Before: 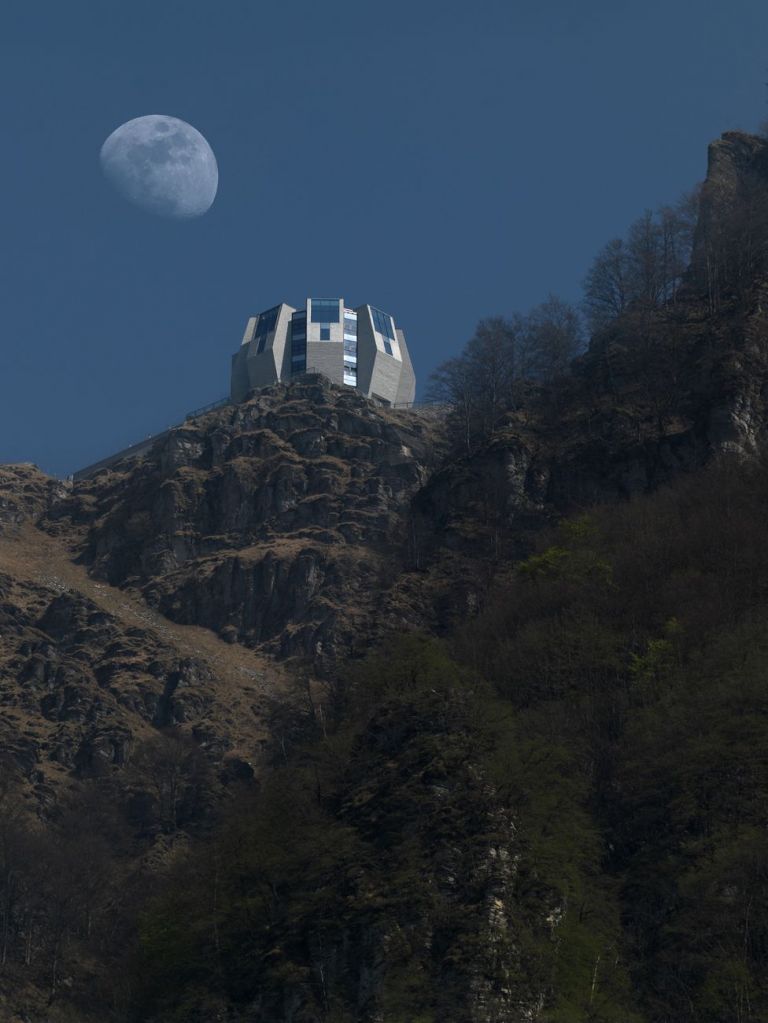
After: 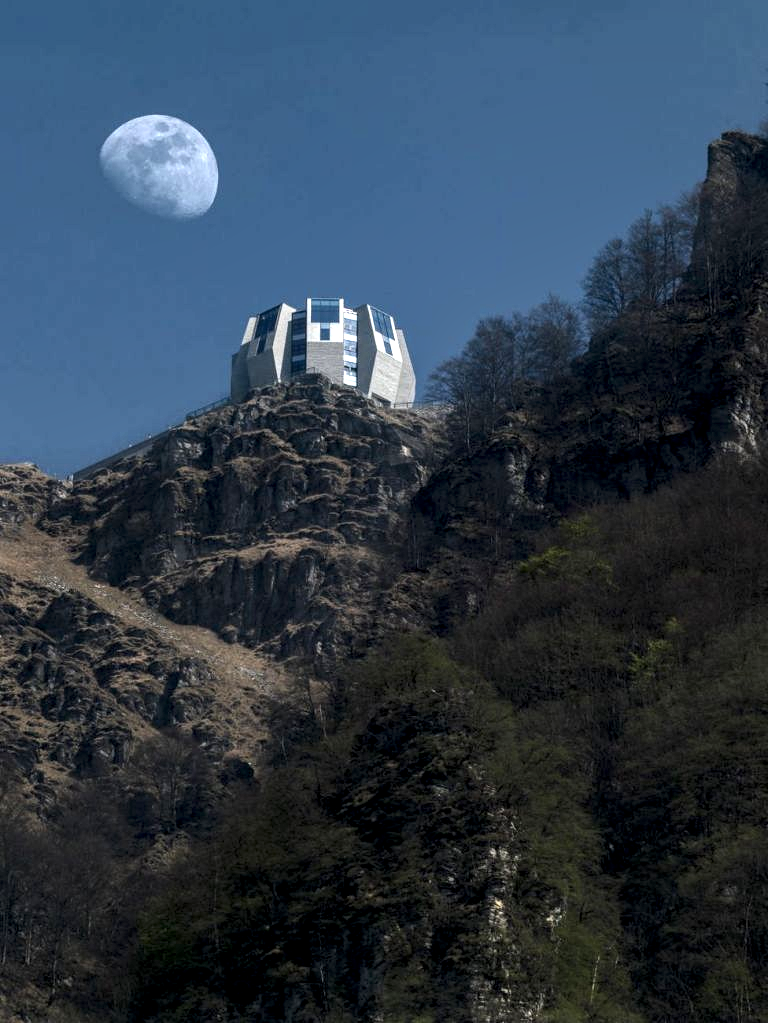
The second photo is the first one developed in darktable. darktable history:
local contrast: highlights 16%, detail 186%
tone equalizer: on, module defaults
contrast brightness saturation: contrast 0.198, brightness 0.162, saturation 0.219
